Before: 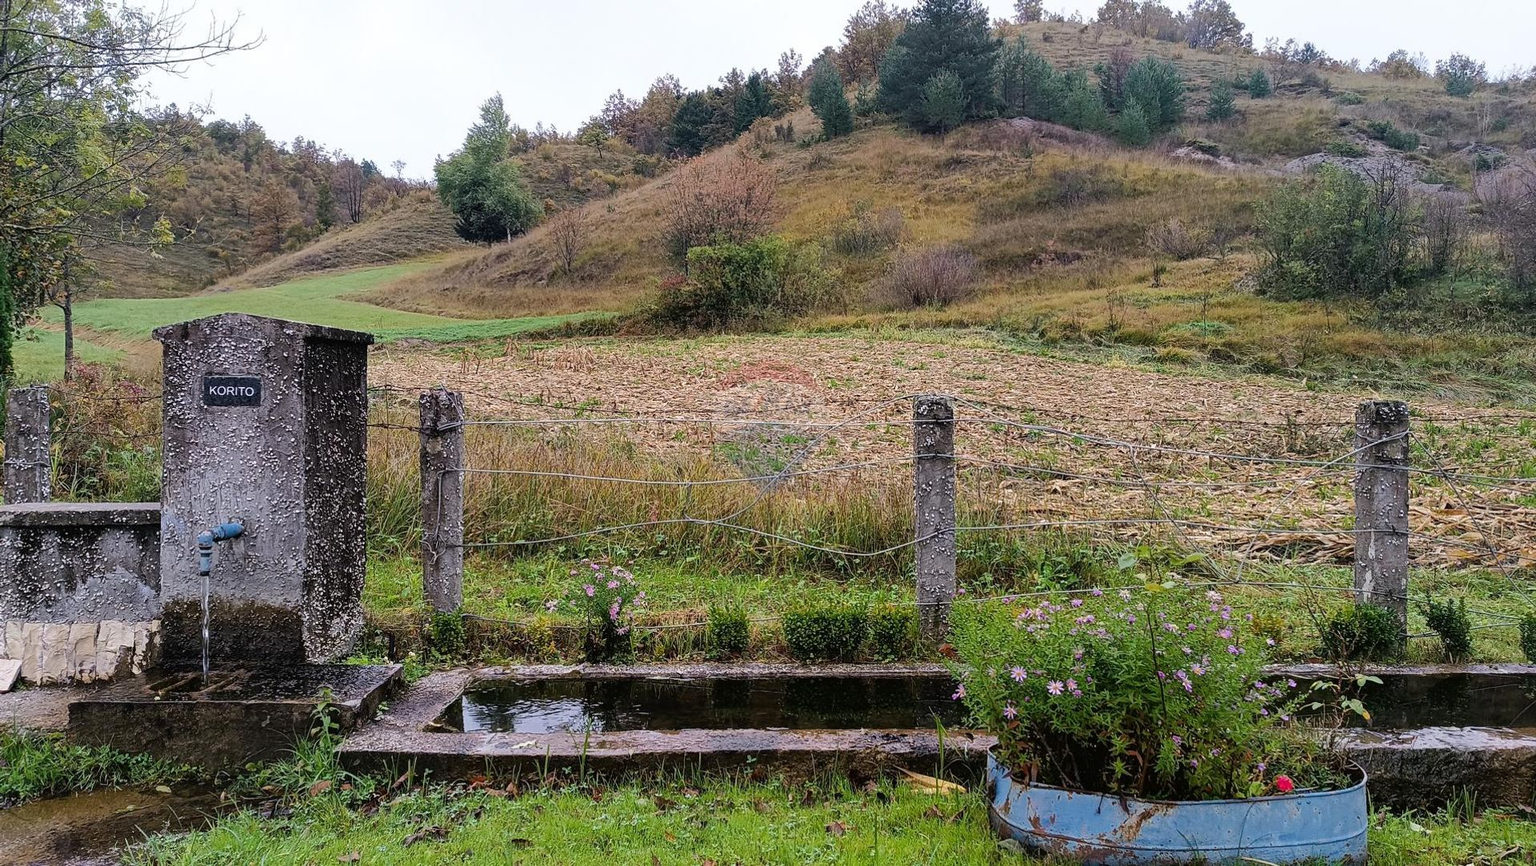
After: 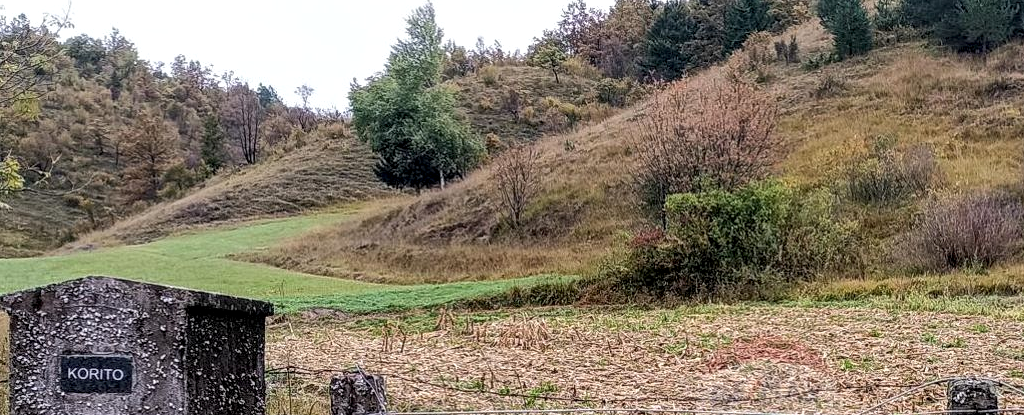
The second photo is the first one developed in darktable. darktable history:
crop: left 10.146%, top 10.652%, right 36.498%, bottom 50.946%
local contrast: detail 144%
base curve: curves: ch0 [(0, 0) (0.989, 0.992)], preserve colors none
shadows and highlights: shadows -22.29, highlights 47.23, soften with gaussian
